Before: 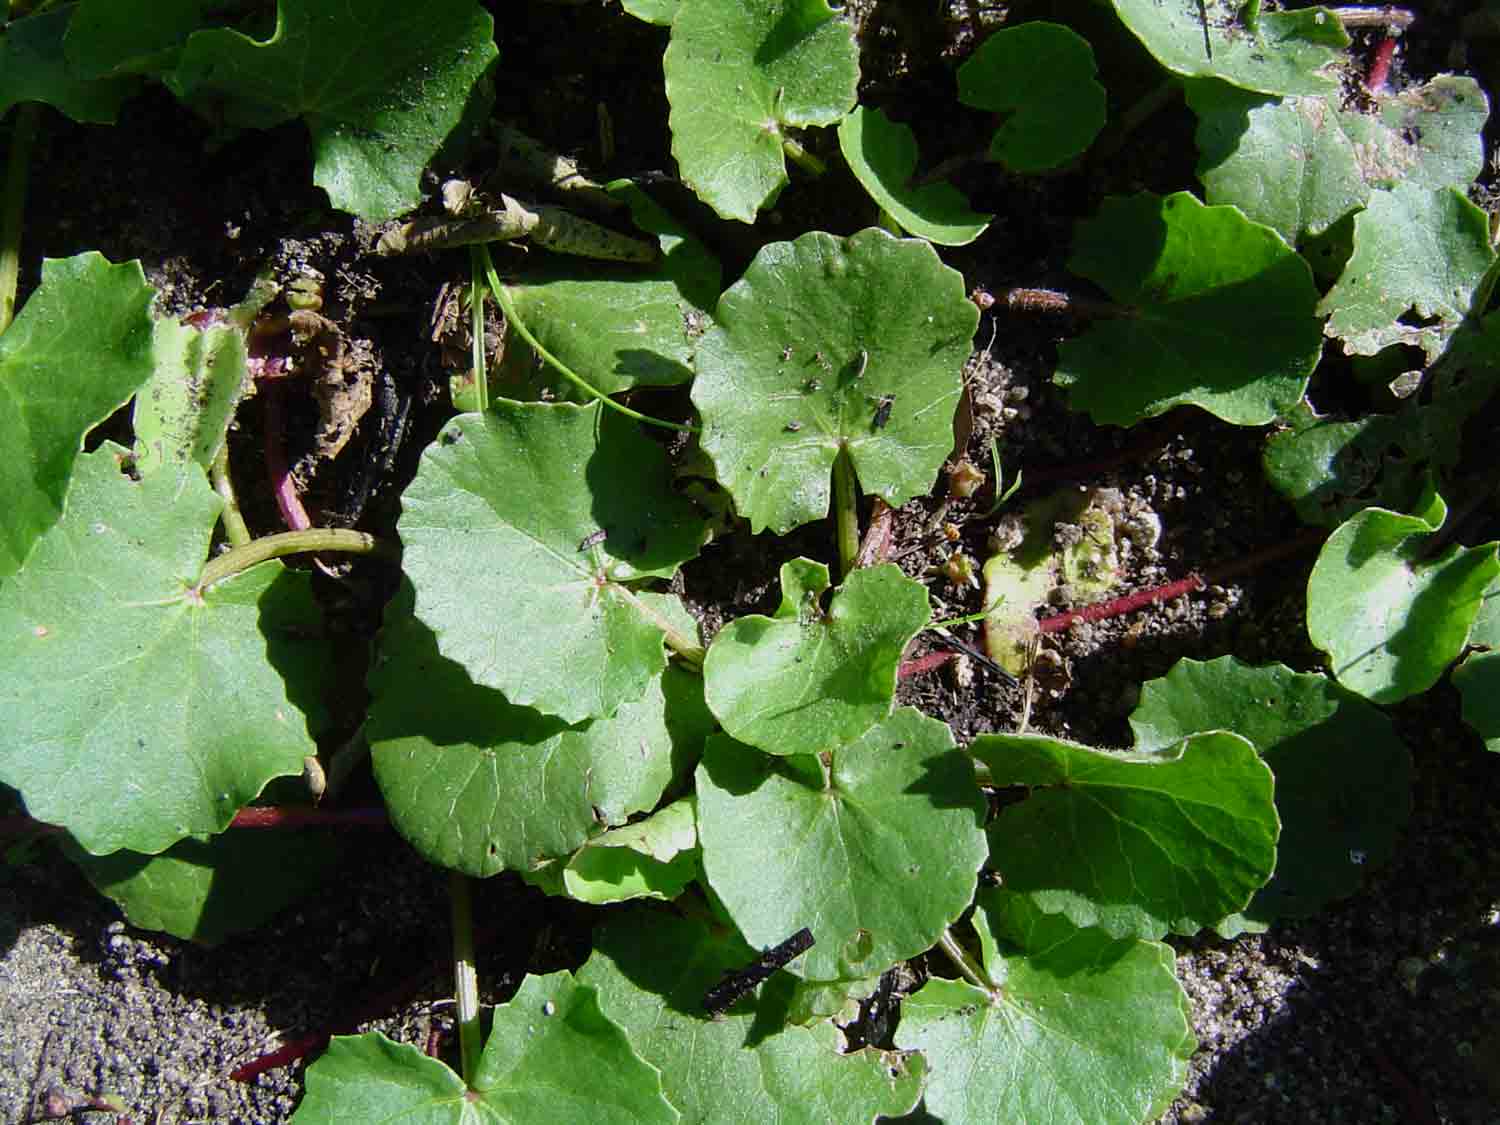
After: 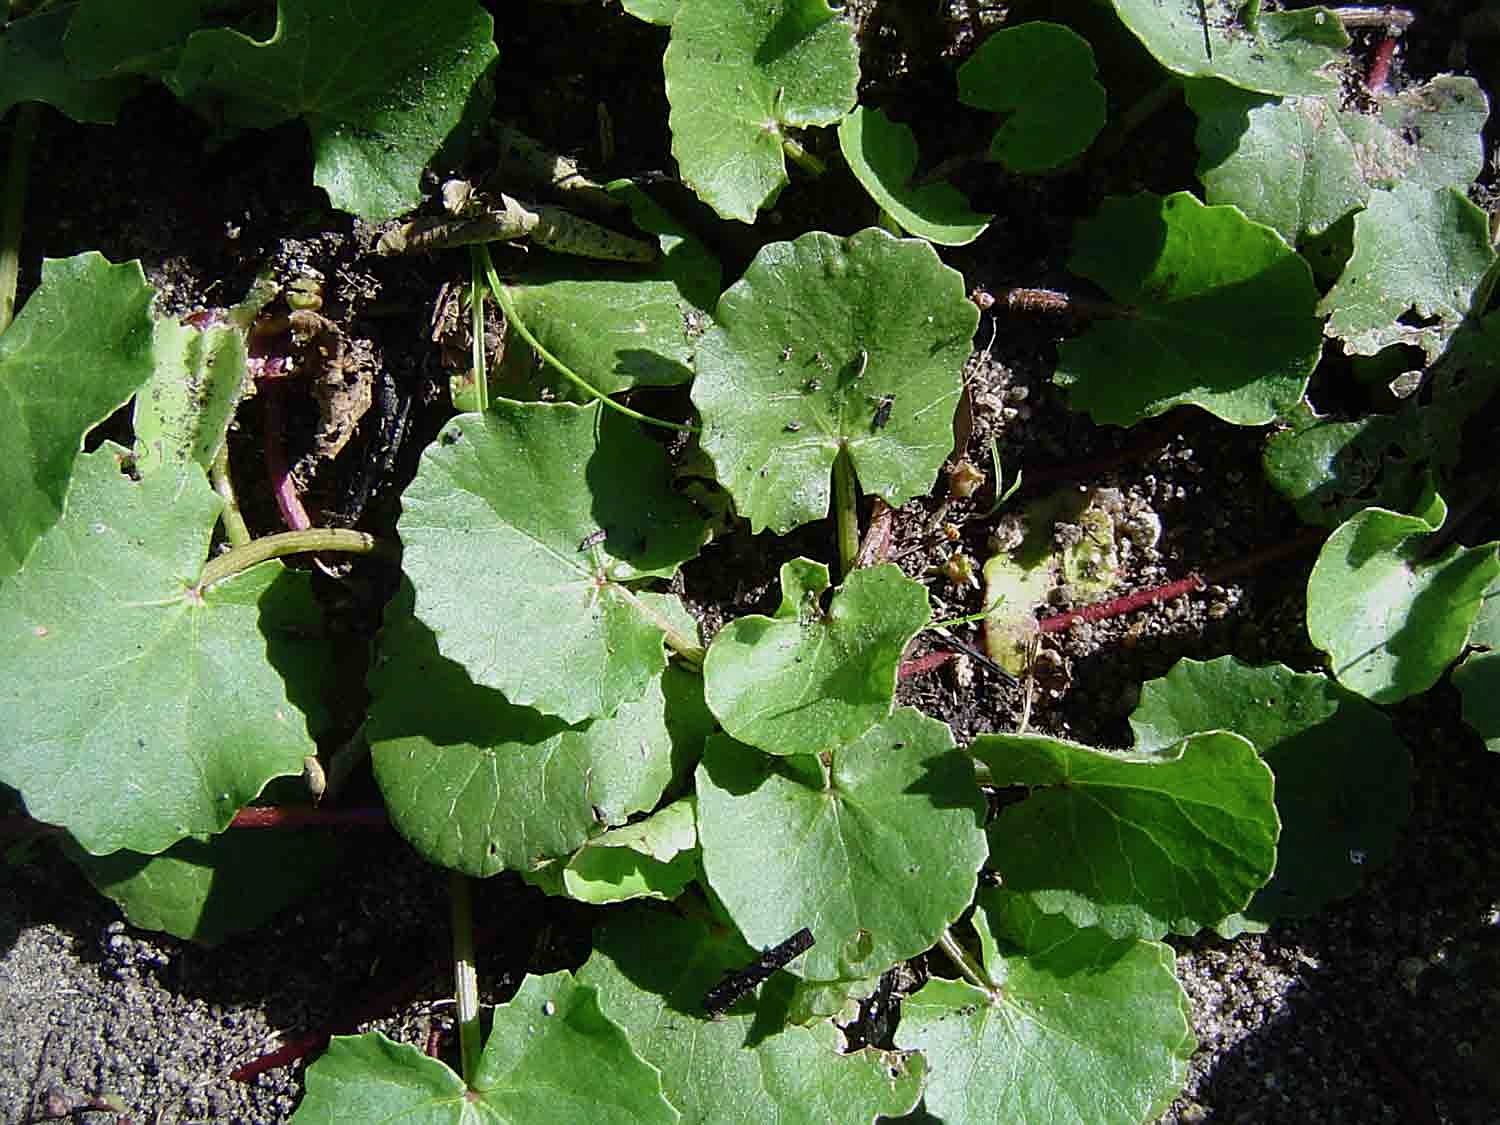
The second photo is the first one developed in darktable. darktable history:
sharpen: on, module defaults
vignetting: fall-off radius 93.87%
contrast brightness saturation: saturation -0.05
